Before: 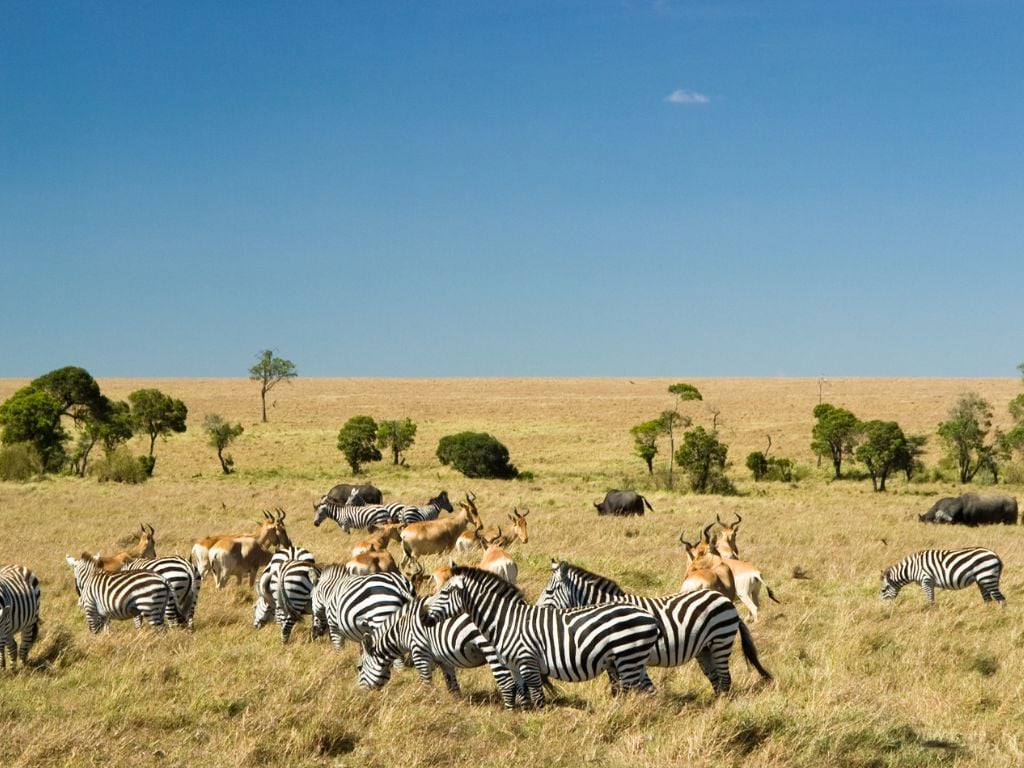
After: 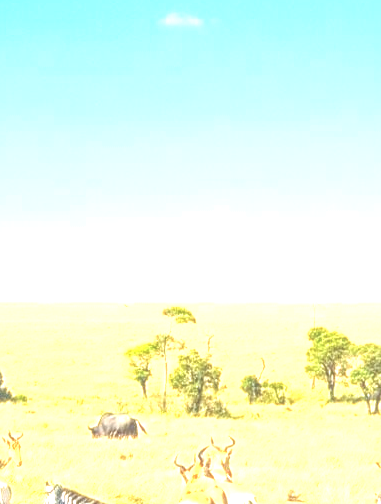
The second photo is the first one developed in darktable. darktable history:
local contrast: highlights 73%, shadows 21%, midtone range 0.191
exposure: exposure 2.02 EV, compensate exposure bias true, compensate highlight preservation false
crop and rotate: left 49.492%, top 10.142%, right 13.252%, bottom 24.124%
